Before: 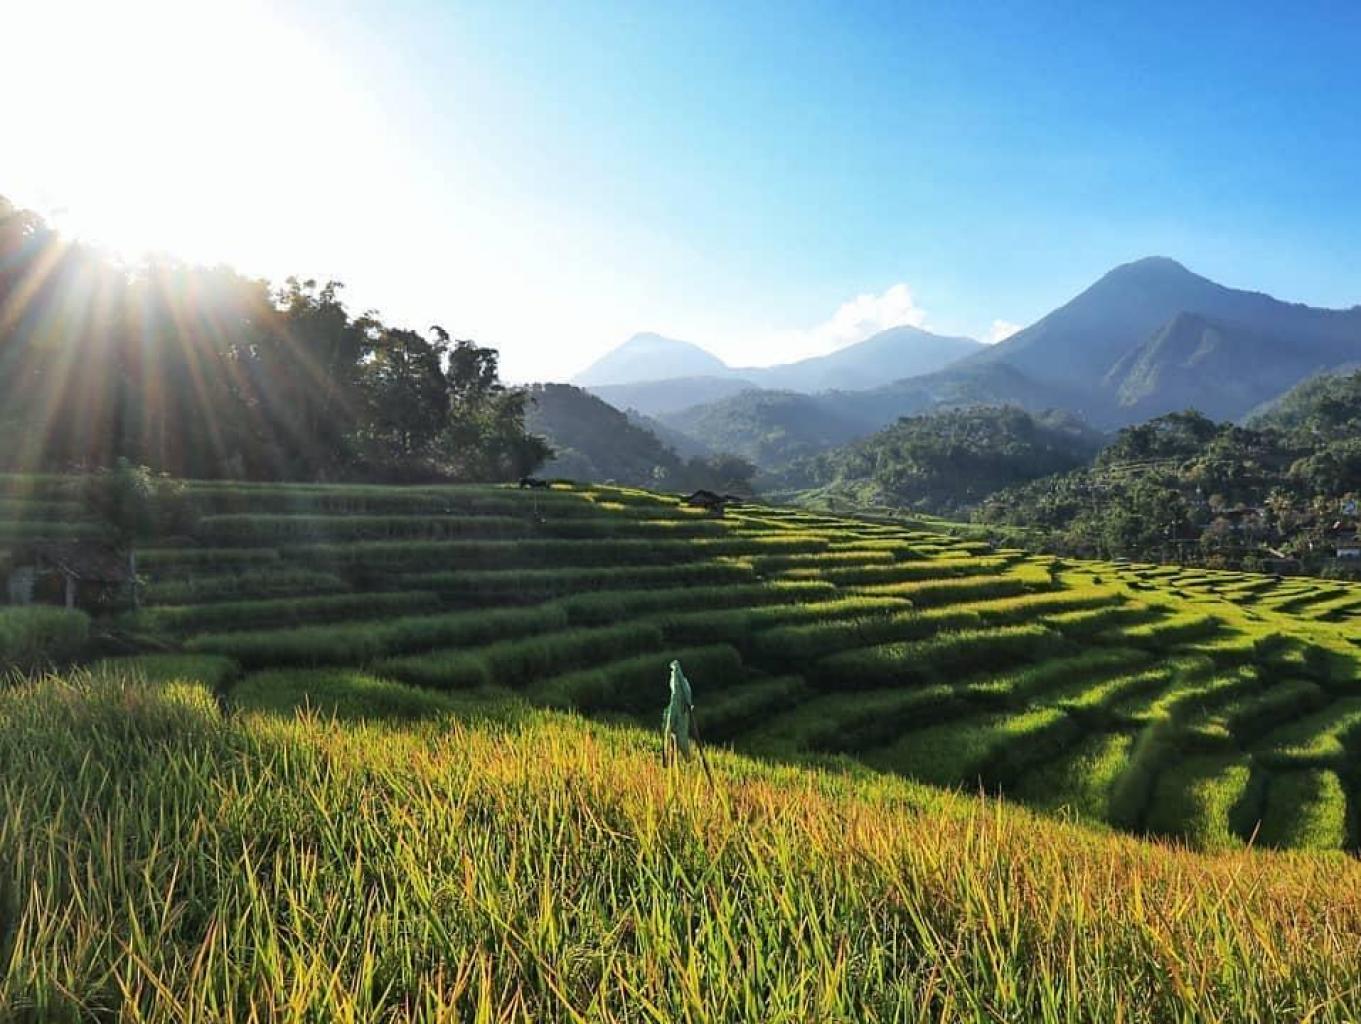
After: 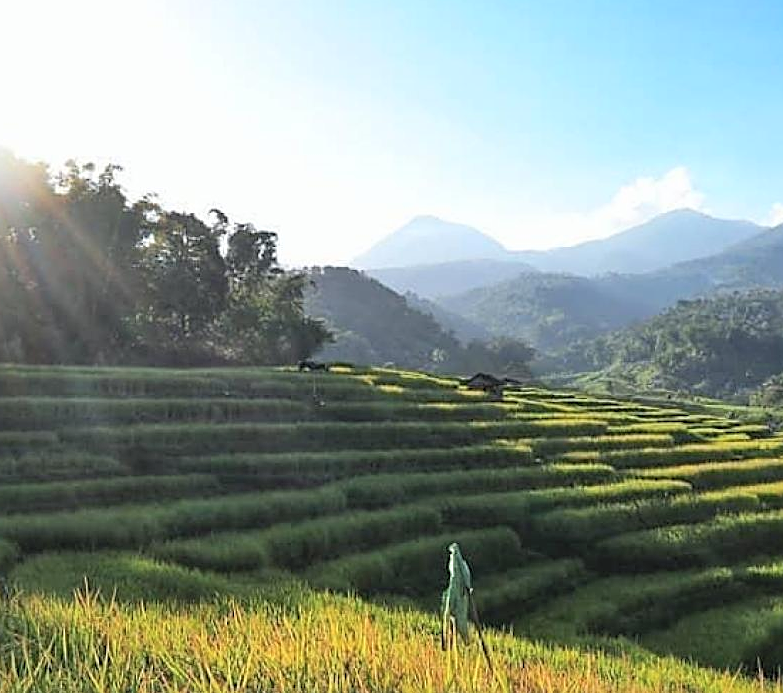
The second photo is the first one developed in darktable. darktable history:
sharpen: on, module defaults
crop: left 16.249%, top 11.459%, right 26.198%, bottom 20.791%
contrast brightness saturation: brightness 0.154
